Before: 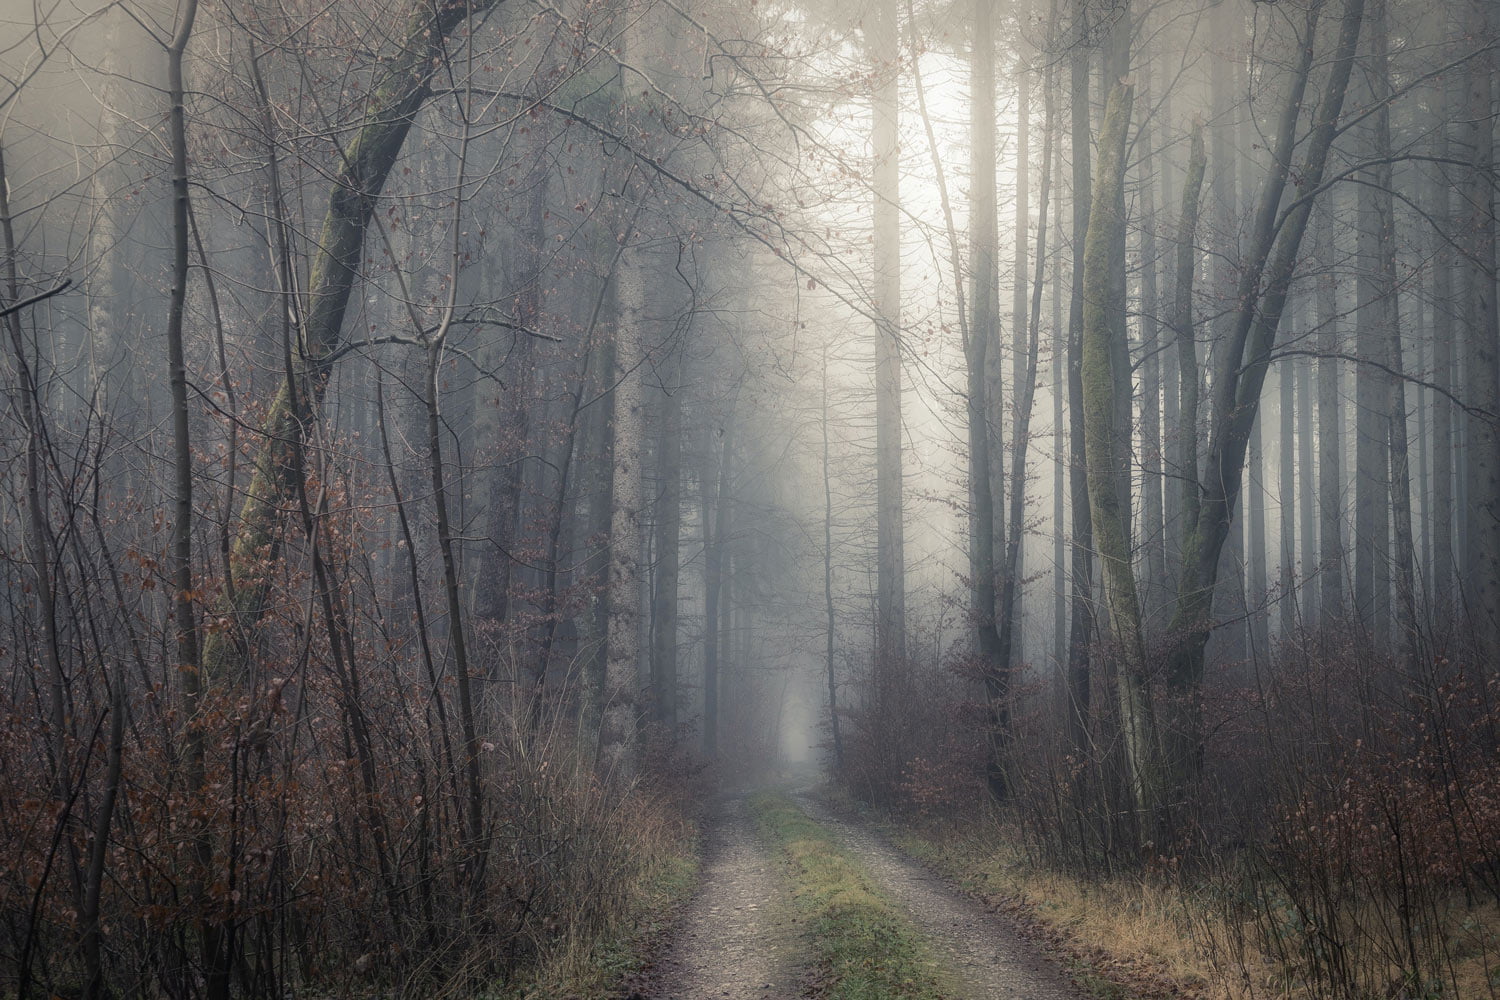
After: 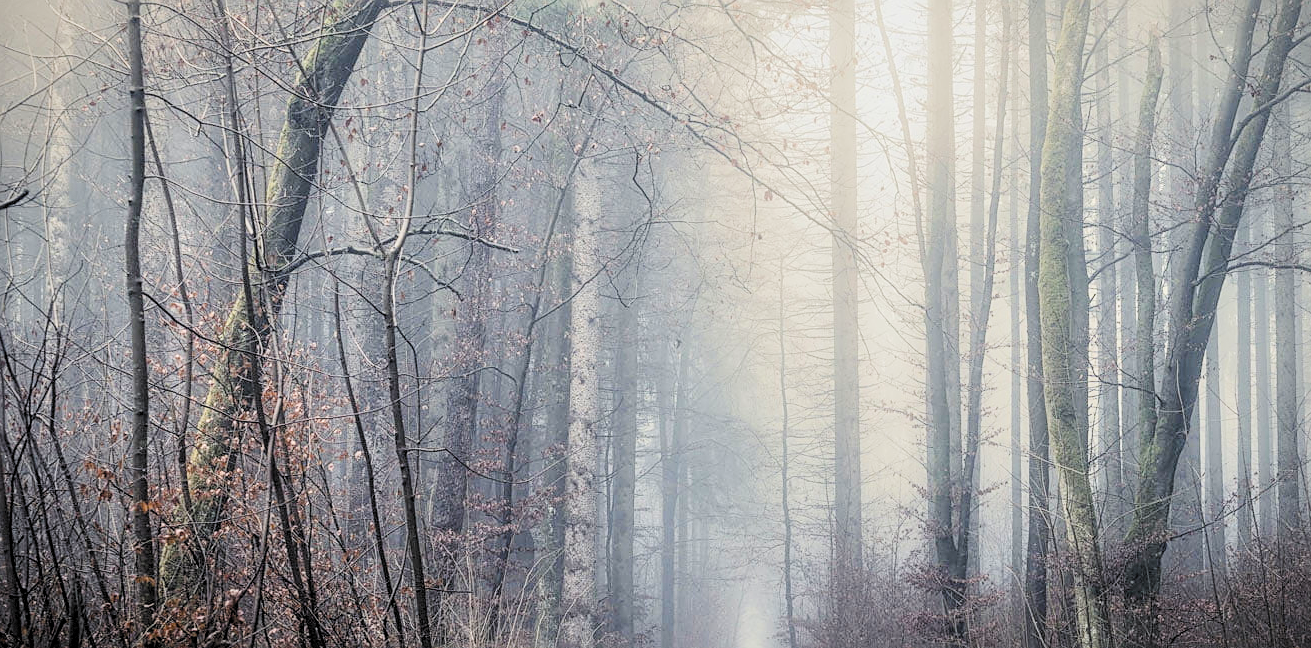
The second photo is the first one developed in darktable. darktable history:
crop: left 2.907%, top 8.948%, right 9.68%, bottom 26.174%
color balance rgb: global offset › luminance -0.479%, perceptual saturation grading › global saturation 20%, perceptual saturation grading › highlights -25.273%, perceptual saturation grading › shadows 49.688%
local contrast: on, module defaults
sharpen: on, module defaults
tone equalizer: -7 EV 0.143 EV, -6 EV 0.583 EV, -5 EV 1.13 EV, -4 EV 1.34 EV, -3 EV 1.13 EV, -2 EV 0.6 EV, -1 EV 0.163 EV, edges refinement/feathering 500, mask exposure compensation -1.57 EV, preserve details guided filter
filmic rgb: black relative exposure -5.11 EV, white relative exposure 3.96 EV, threshold 3.05 EV, hardness 2.9, contrast 1.299, highlights saturation mix -31.41%, color science v6 (2022), enable highlight reconstruction true
vignetting: fall-off radius 61.04%, brightness -0.414, saturation -0.3, dithering 8-bit output
